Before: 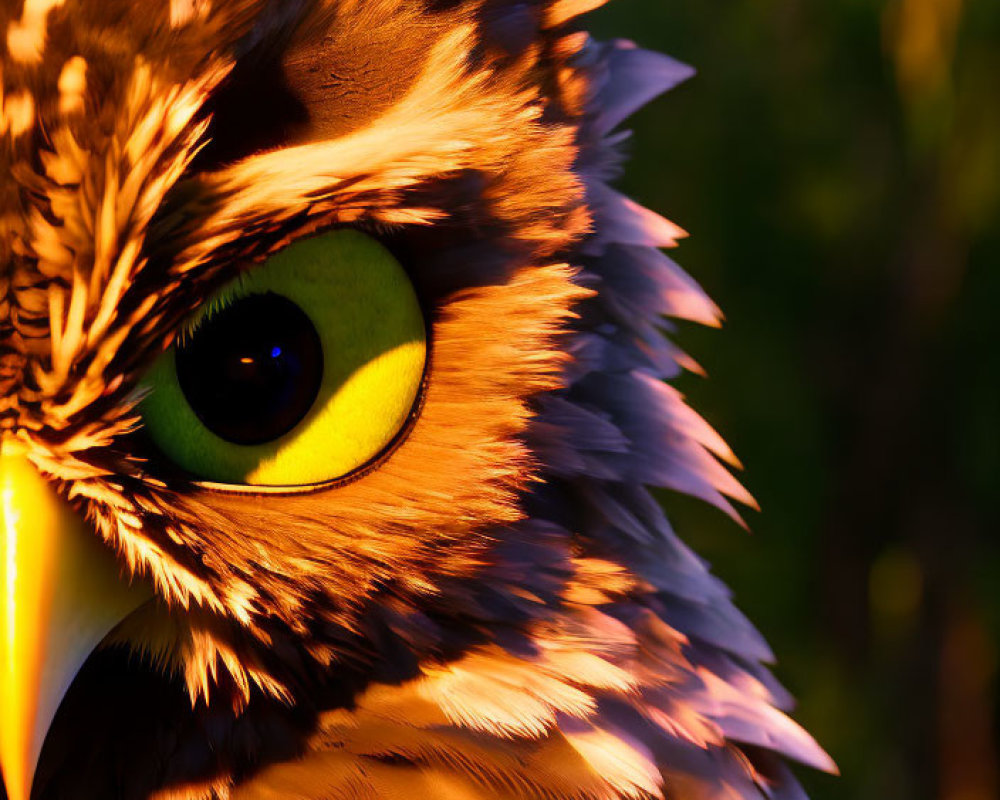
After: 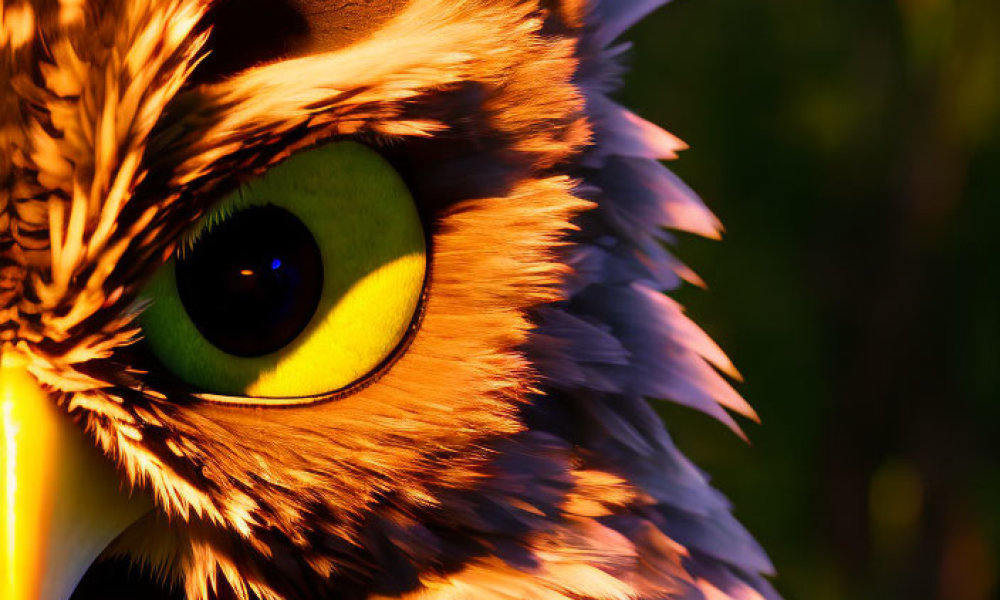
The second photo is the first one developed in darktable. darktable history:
crop: top 11.034%, bottom 13.934%
